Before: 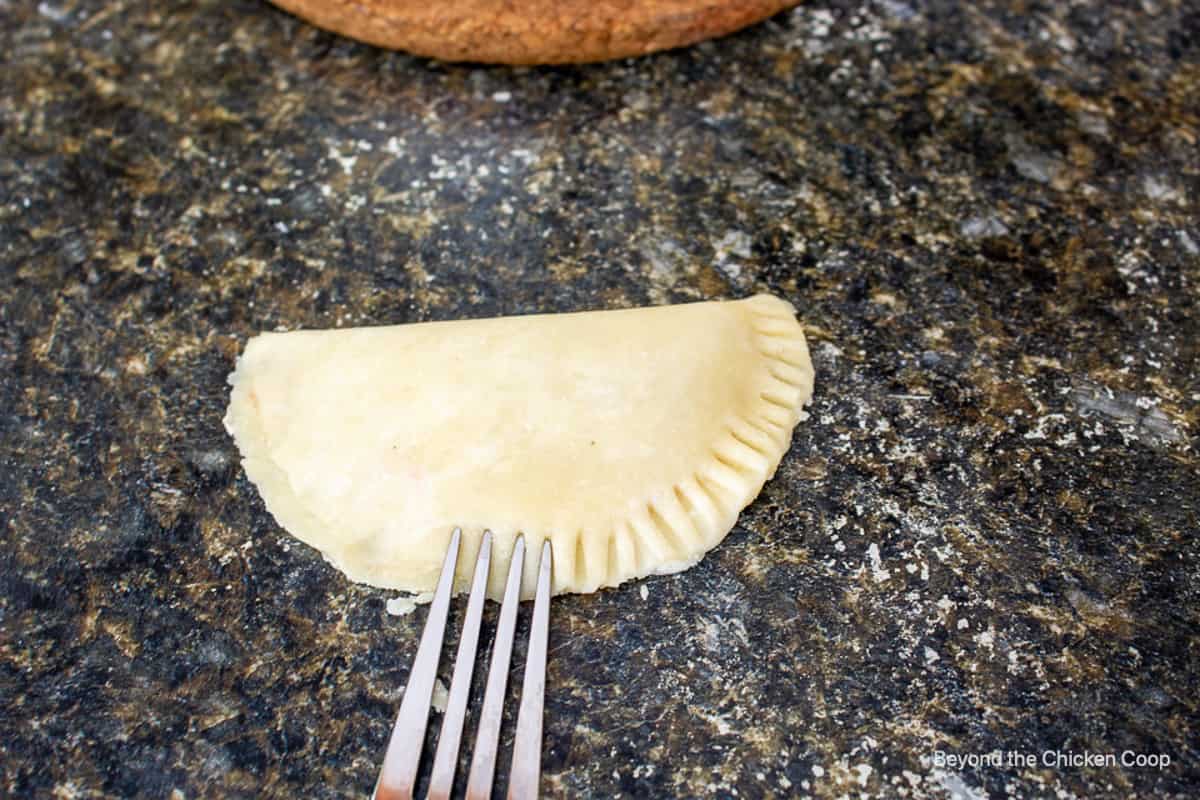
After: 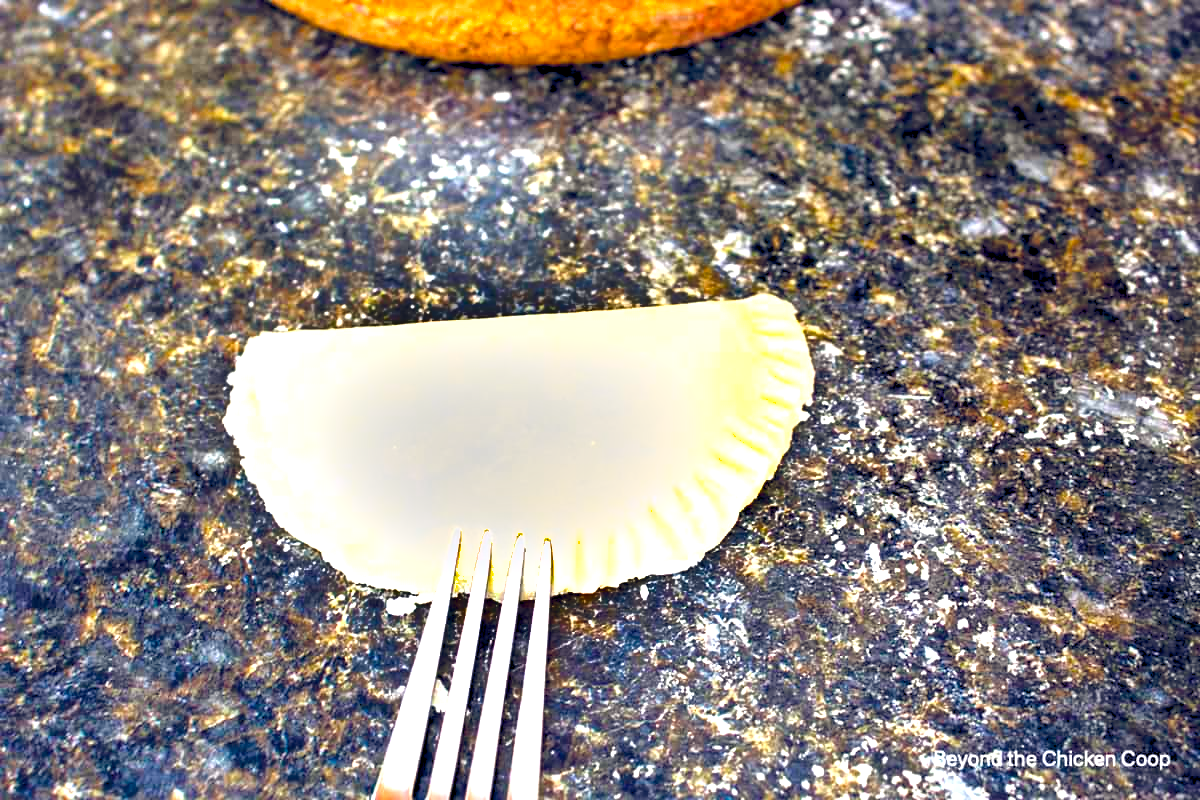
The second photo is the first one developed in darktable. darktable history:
shadows and highlights: shadows 13.89, white point adjustment 1.29, soften with gaussian
exposure: black level correction 0, exposure 1.388 EV, compensate highlight preservation false
tone equalizer: -8 EV -1.85 EV, -7 EV -1.17 EV, -6 EV -1.58 EV
color balance rgb: global offset › luminance -0.305%, global offset › chroma 0.316%, global offset › hue 262.33°, linear chroma grading › shadows 9.711%, linear chroma grading › highlights 9.379%, linear chroma grading › global chroma 14.406%, linear chroma grading › mid-tones 14.689%, perceptual saturation grading › global saturation 25.318%
